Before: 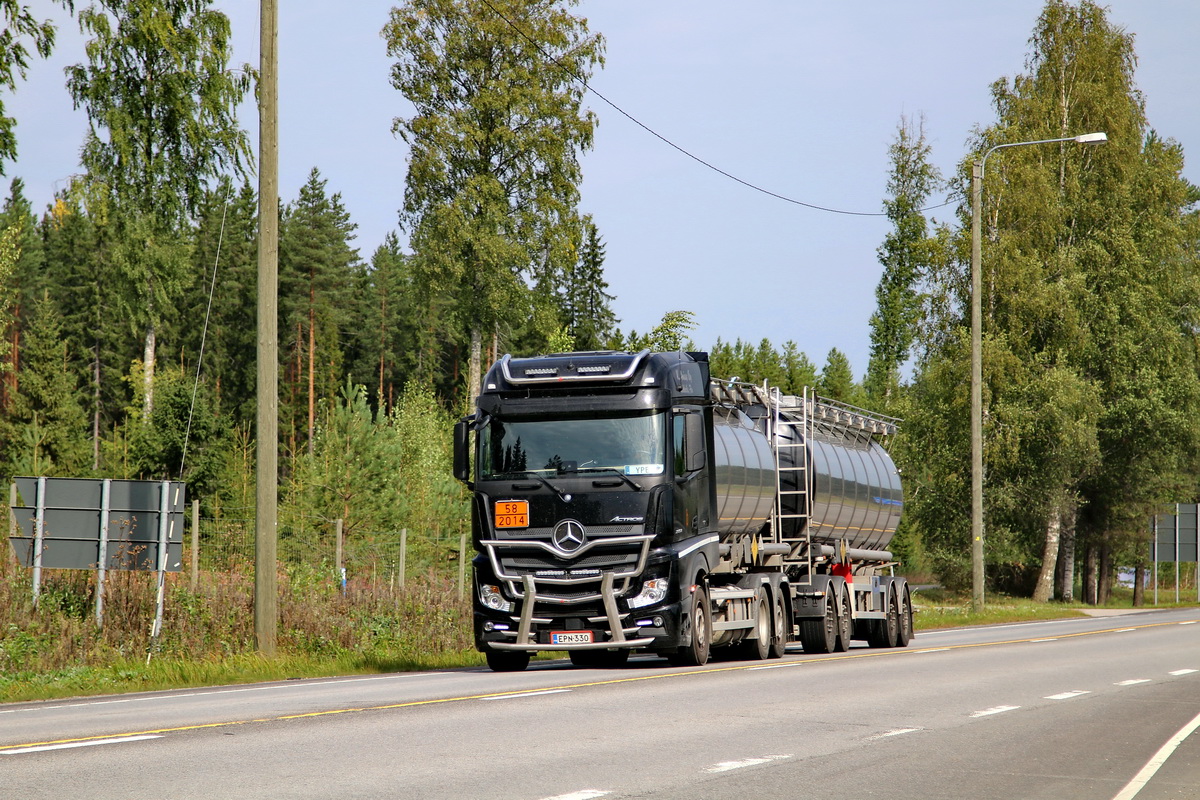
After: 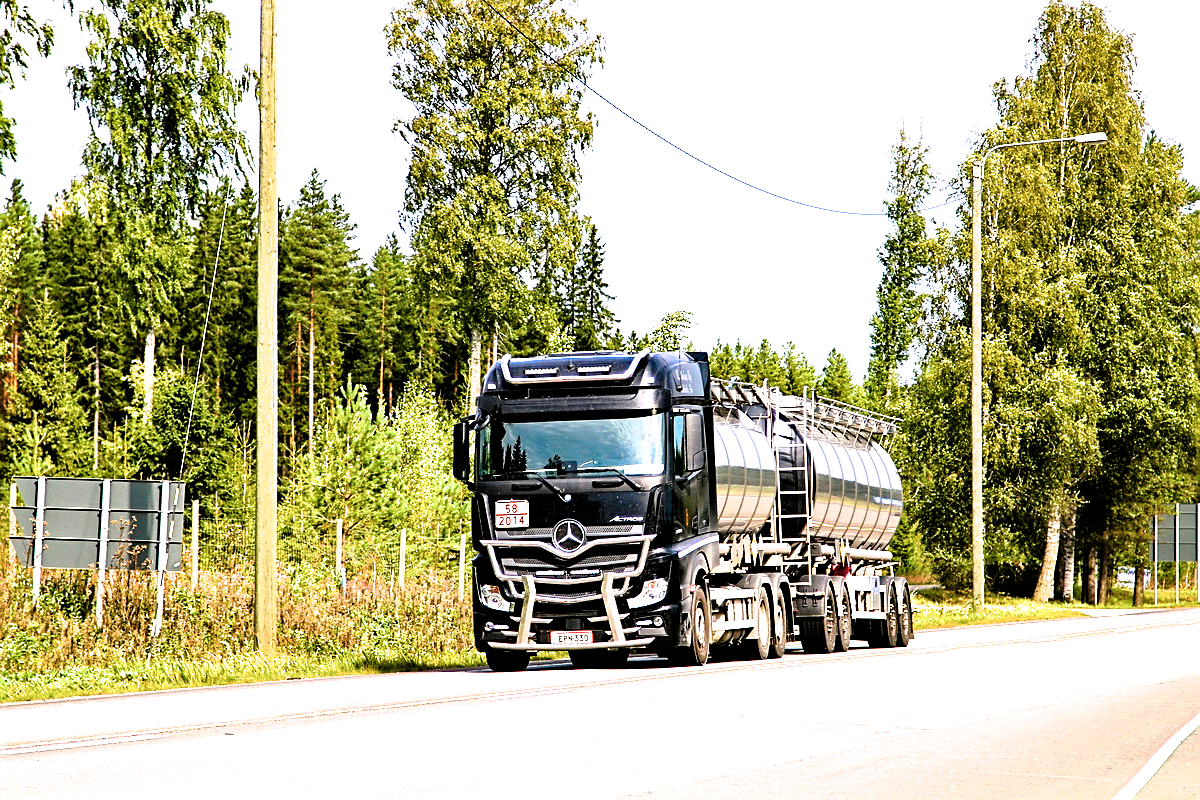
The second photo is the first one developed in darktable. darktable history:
exposure: exposure 0.949 EV, compensate exposure bias true, compensate highlight preservation false
sharpen: on, module defaults
color balance rgb: power › chroma 0.271%, power › hue 60.57°, highlights gain › chroma 1.473%, highlights gain › hue 310.95°, linear chroma grading › global chroma 49.453%, perceptual saturation grading › global saturation 24.823%, perceptual saturation grading › highlights -50.646%, perceptual saturation grading › mid-tones 19.829%, perceptual saturation grading › shadows 61.624%, global vibrance 20%
filmic rgb: black relative exposure -8.3 EV, white relative exposure 2.22 EV, hardness 7.07, latitude 86.34%, contrast 1.696, highlights saturation mix -4.1%, shadows ↔ highlights balance -2.06%, color science v5 (2021), contrast in shadows safe, contrast in highlights safe
contrast brightness saturation: saturation -0.085
